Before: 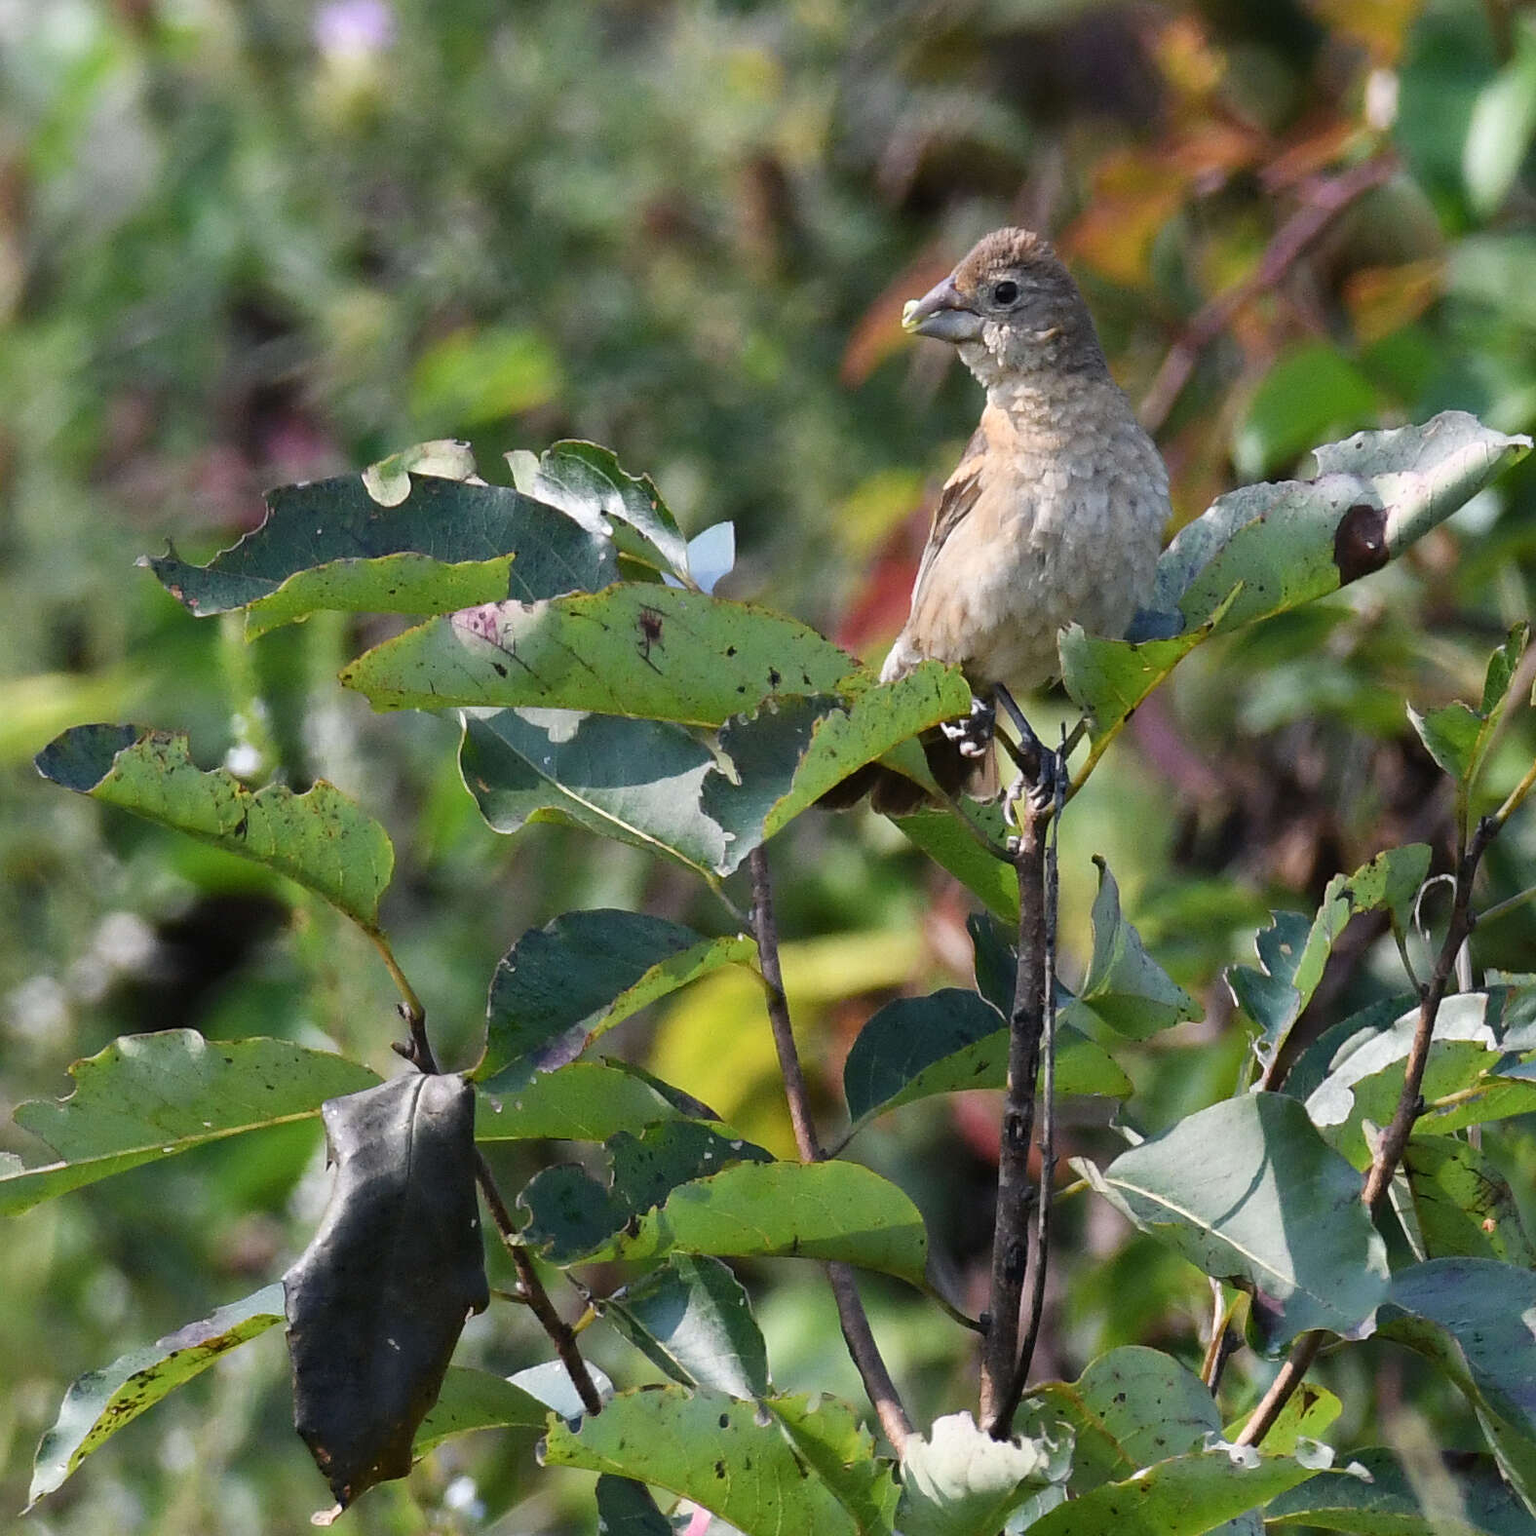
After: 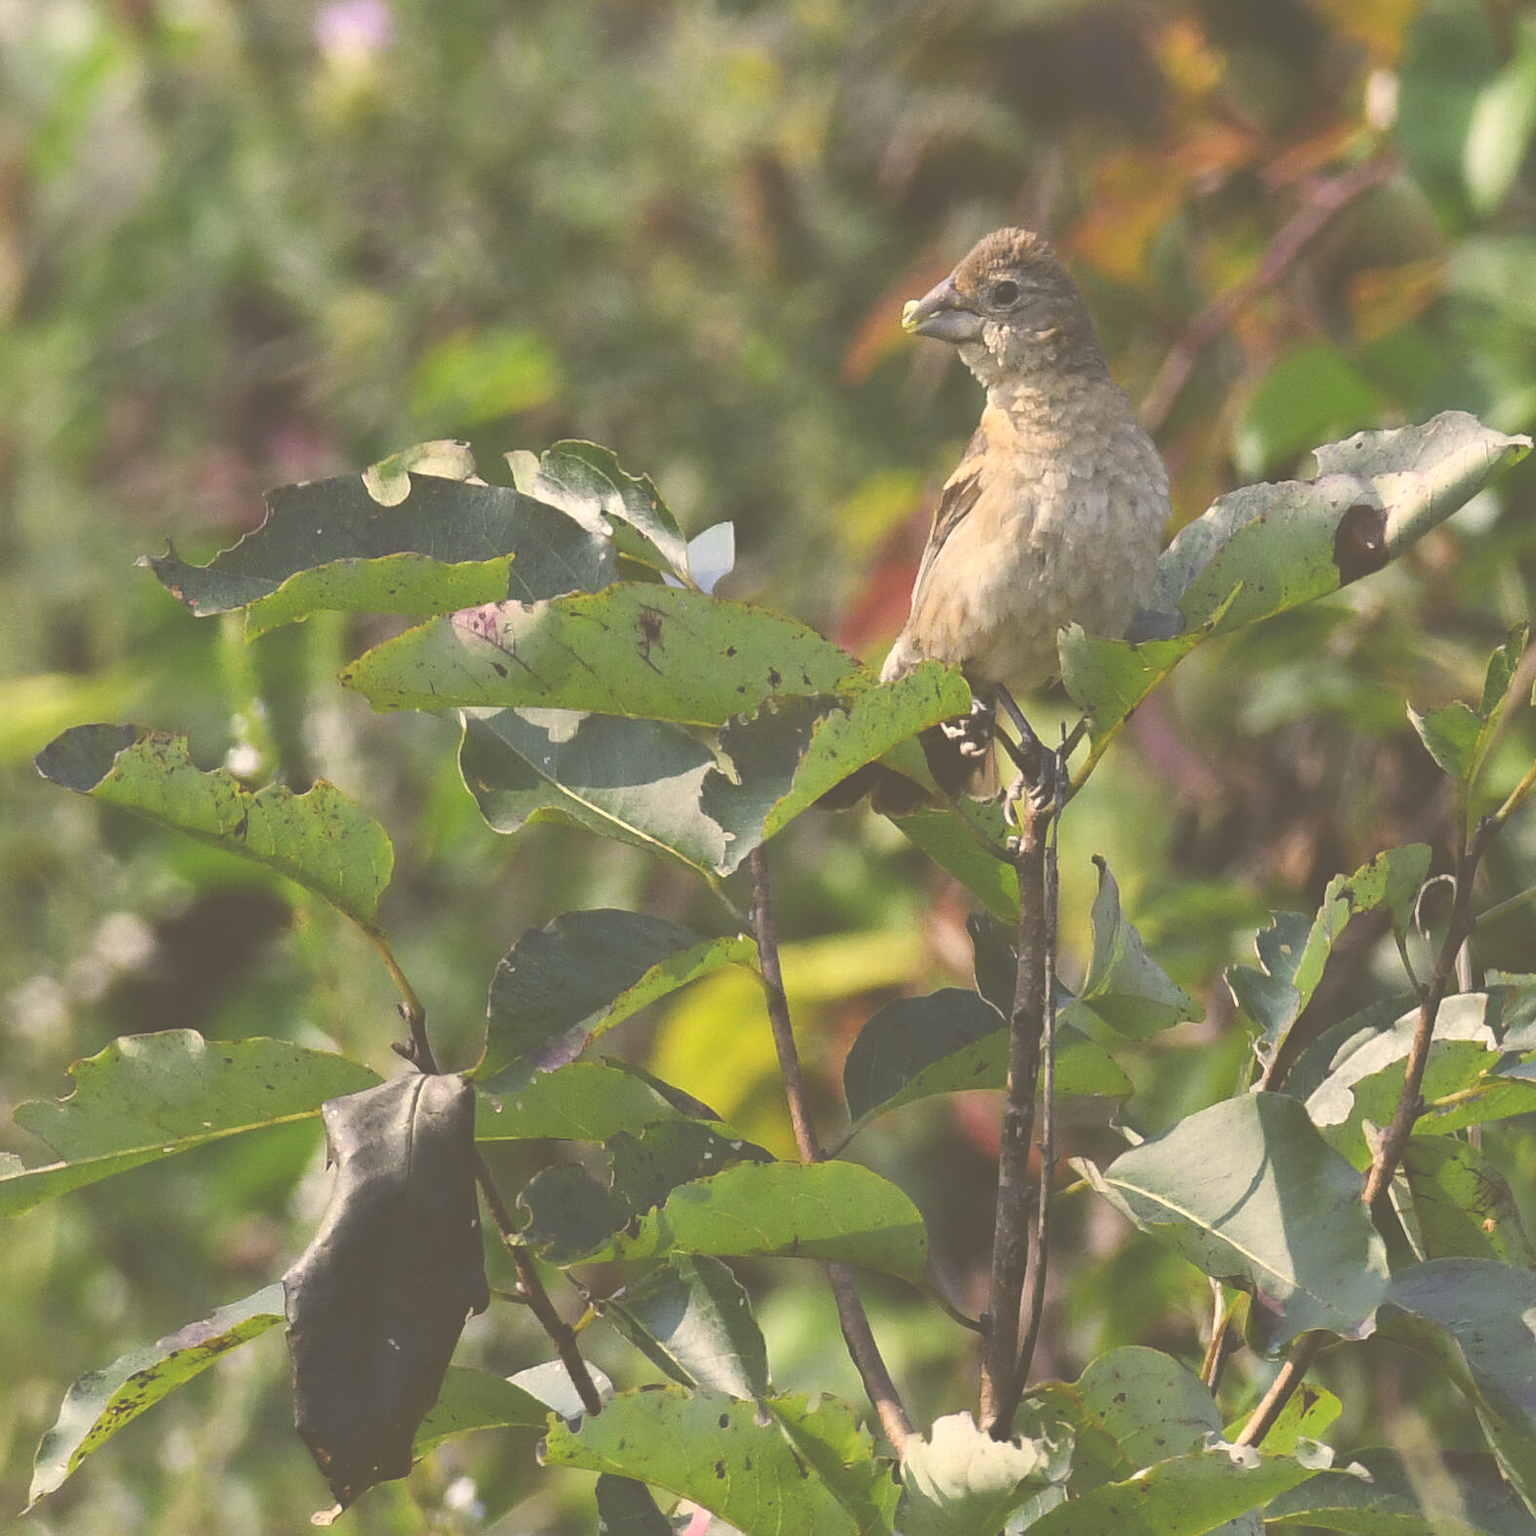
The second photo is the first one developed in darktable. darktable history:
exposure: black level correction -0.087, compensate highlight preservation false
white balance: red 0.984, blue 1.059
color correction: highlights a* 2.72, highlights b* 22.8
